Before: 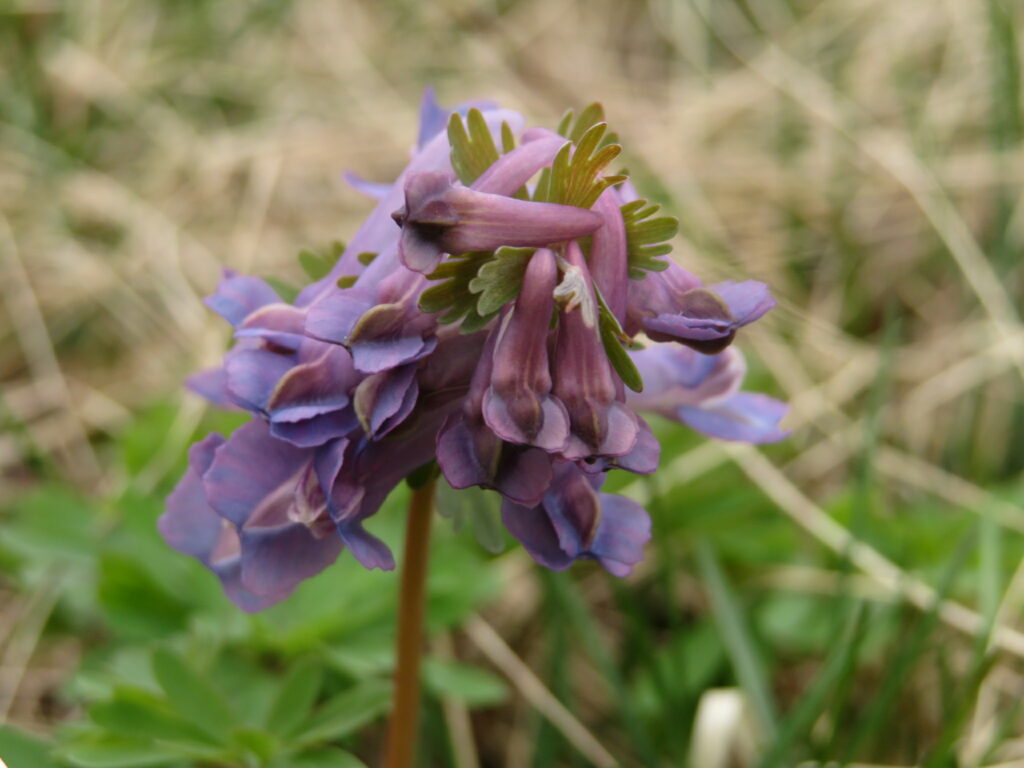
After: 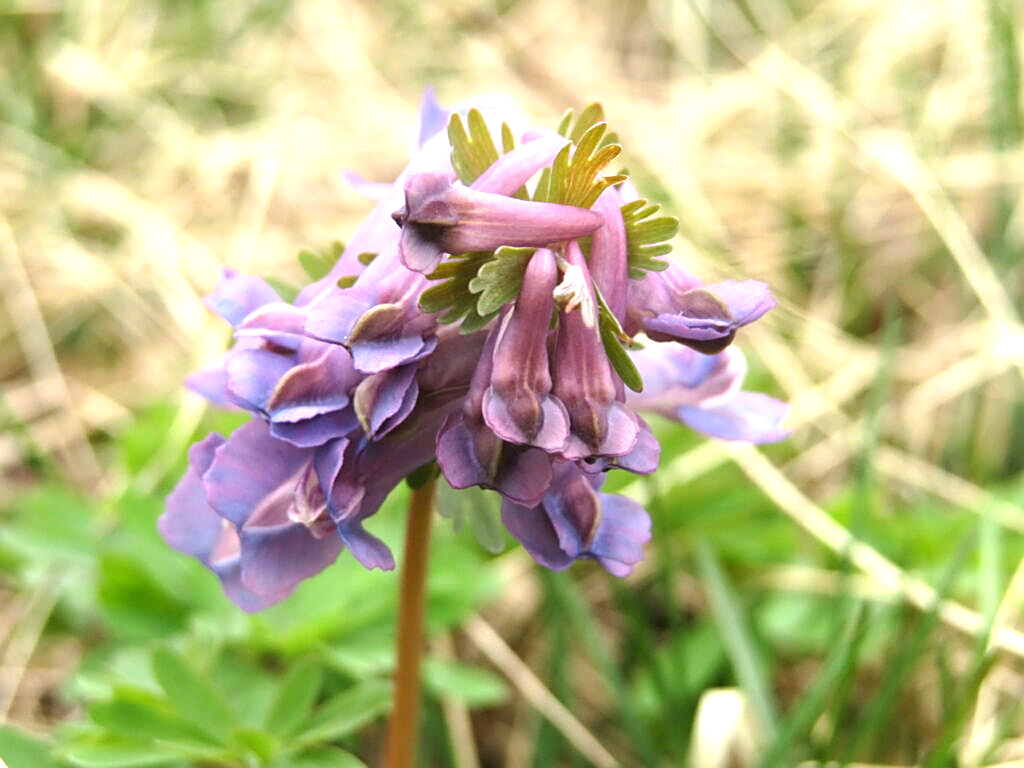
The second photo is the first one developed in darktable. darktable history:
sharpen: on, module defaults
exposure: black level correction 0, exposure 1.3 EV, compensate highlight preservation false
